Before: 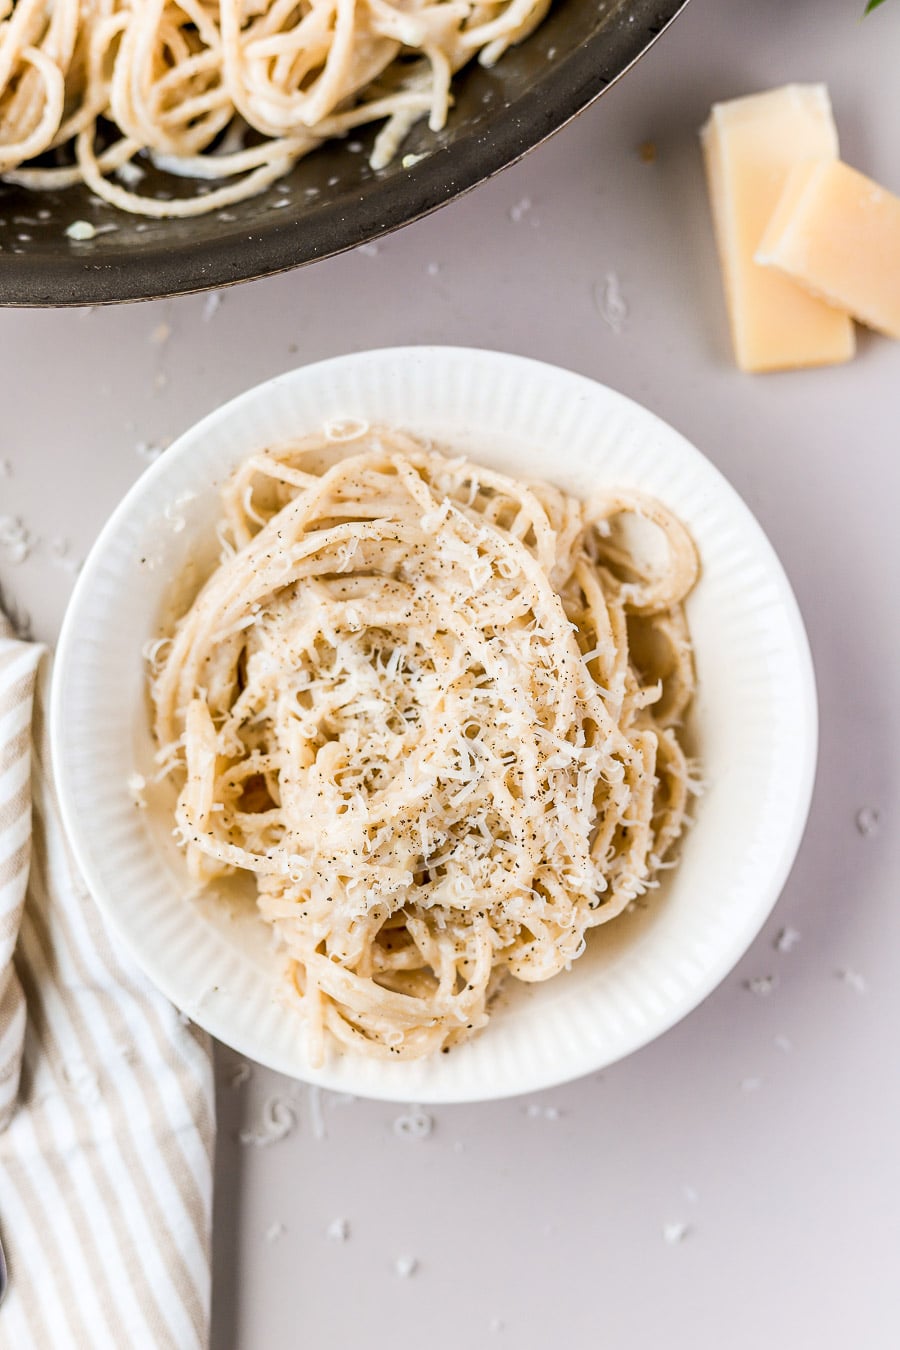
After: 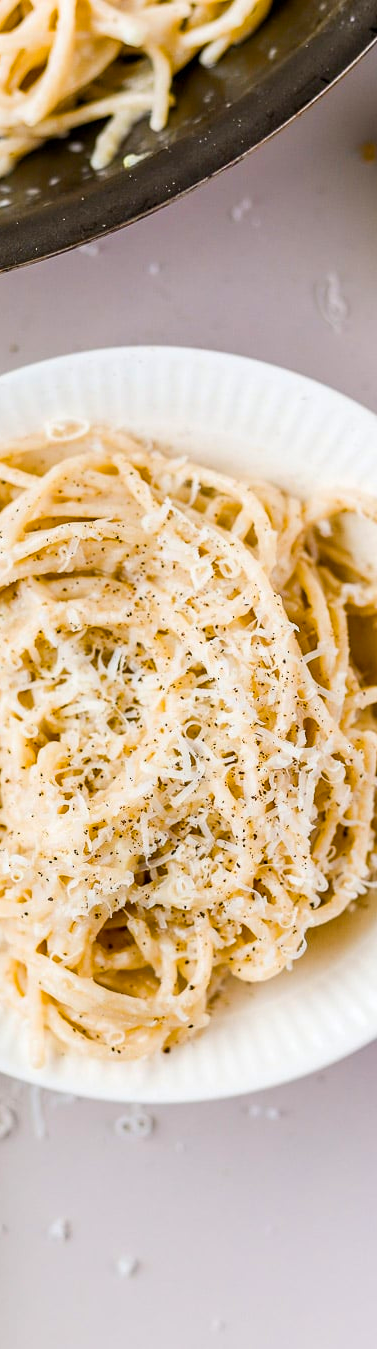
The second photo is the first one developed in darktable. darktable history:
color balance rgb: perceptual saturation grading › global saturation 37.284%
crop: left 31.038%, right 27.003%
